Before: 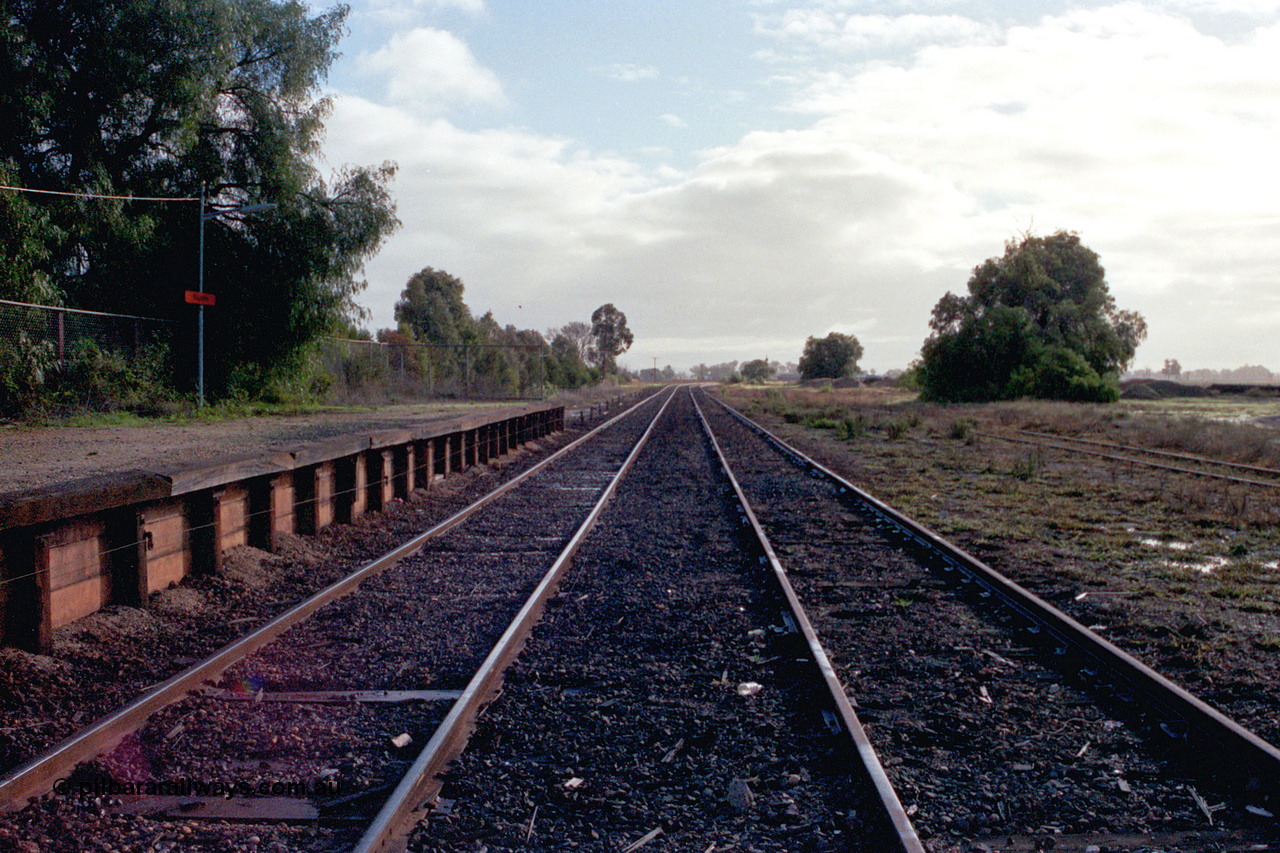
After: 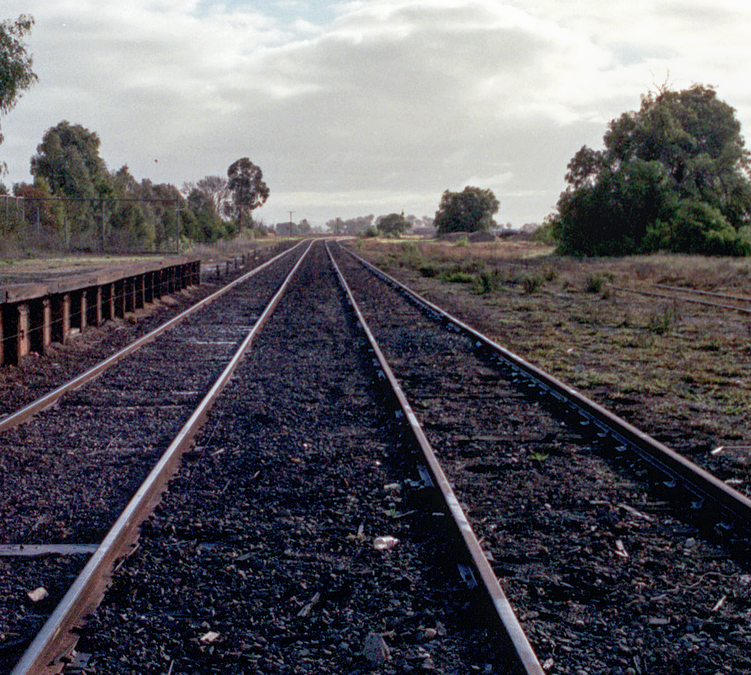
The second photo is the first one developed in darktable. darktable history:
local contrast: on, module defaults
crop and rotate: left 28.482%, top 17.168%, right 12.804%, bottom 3.656%
